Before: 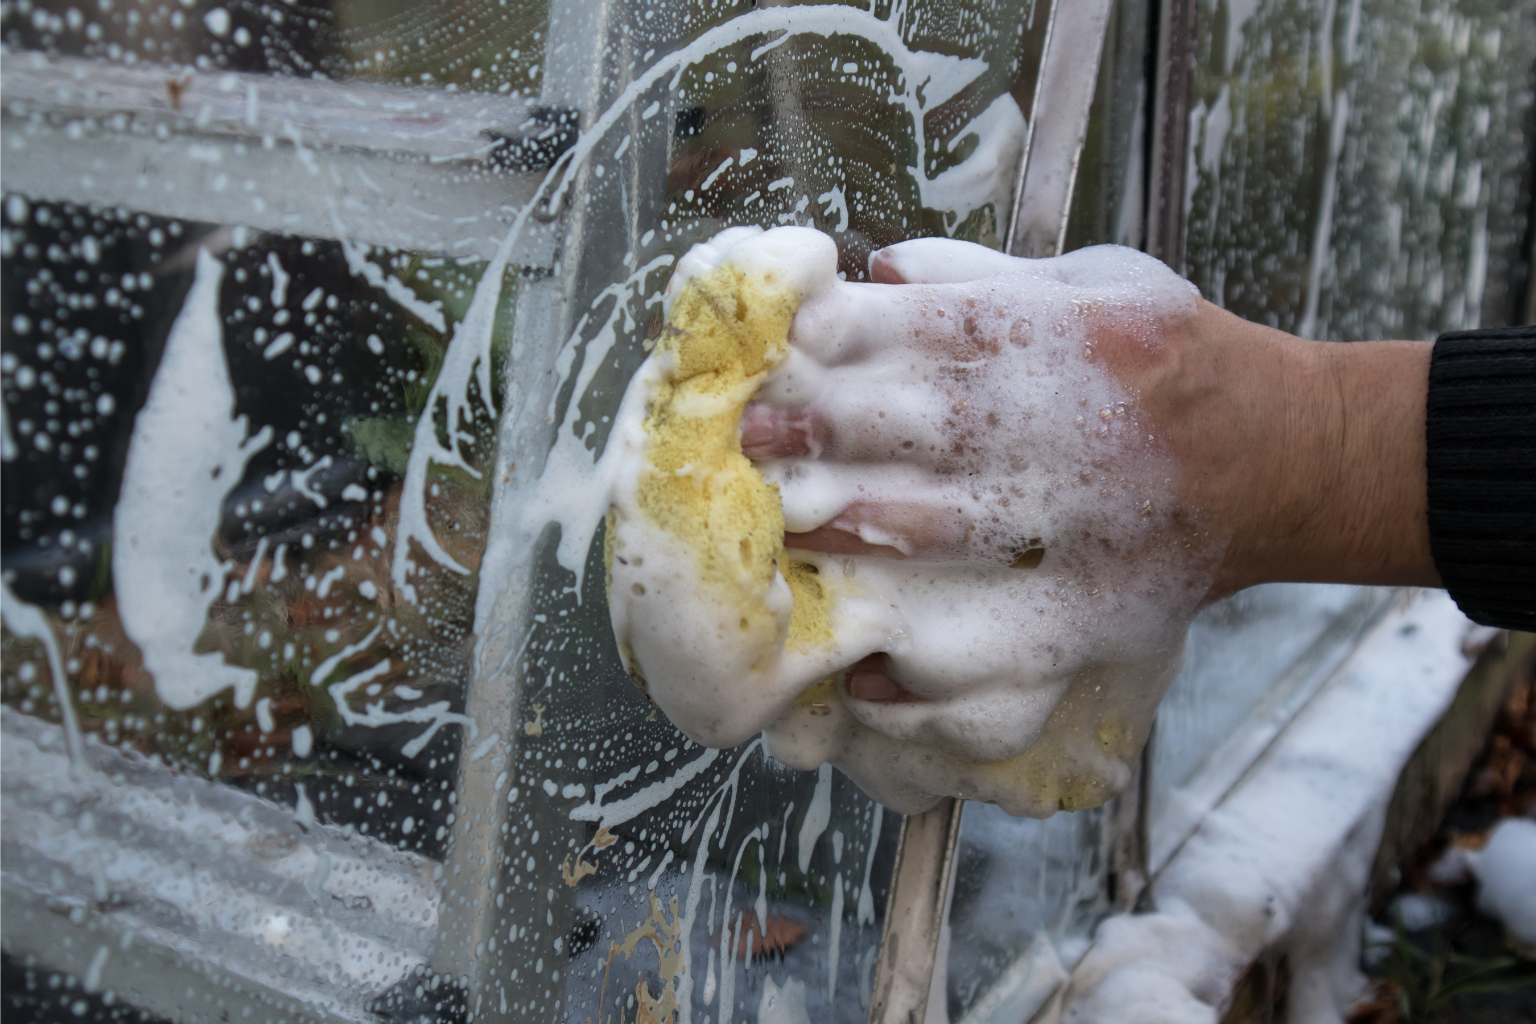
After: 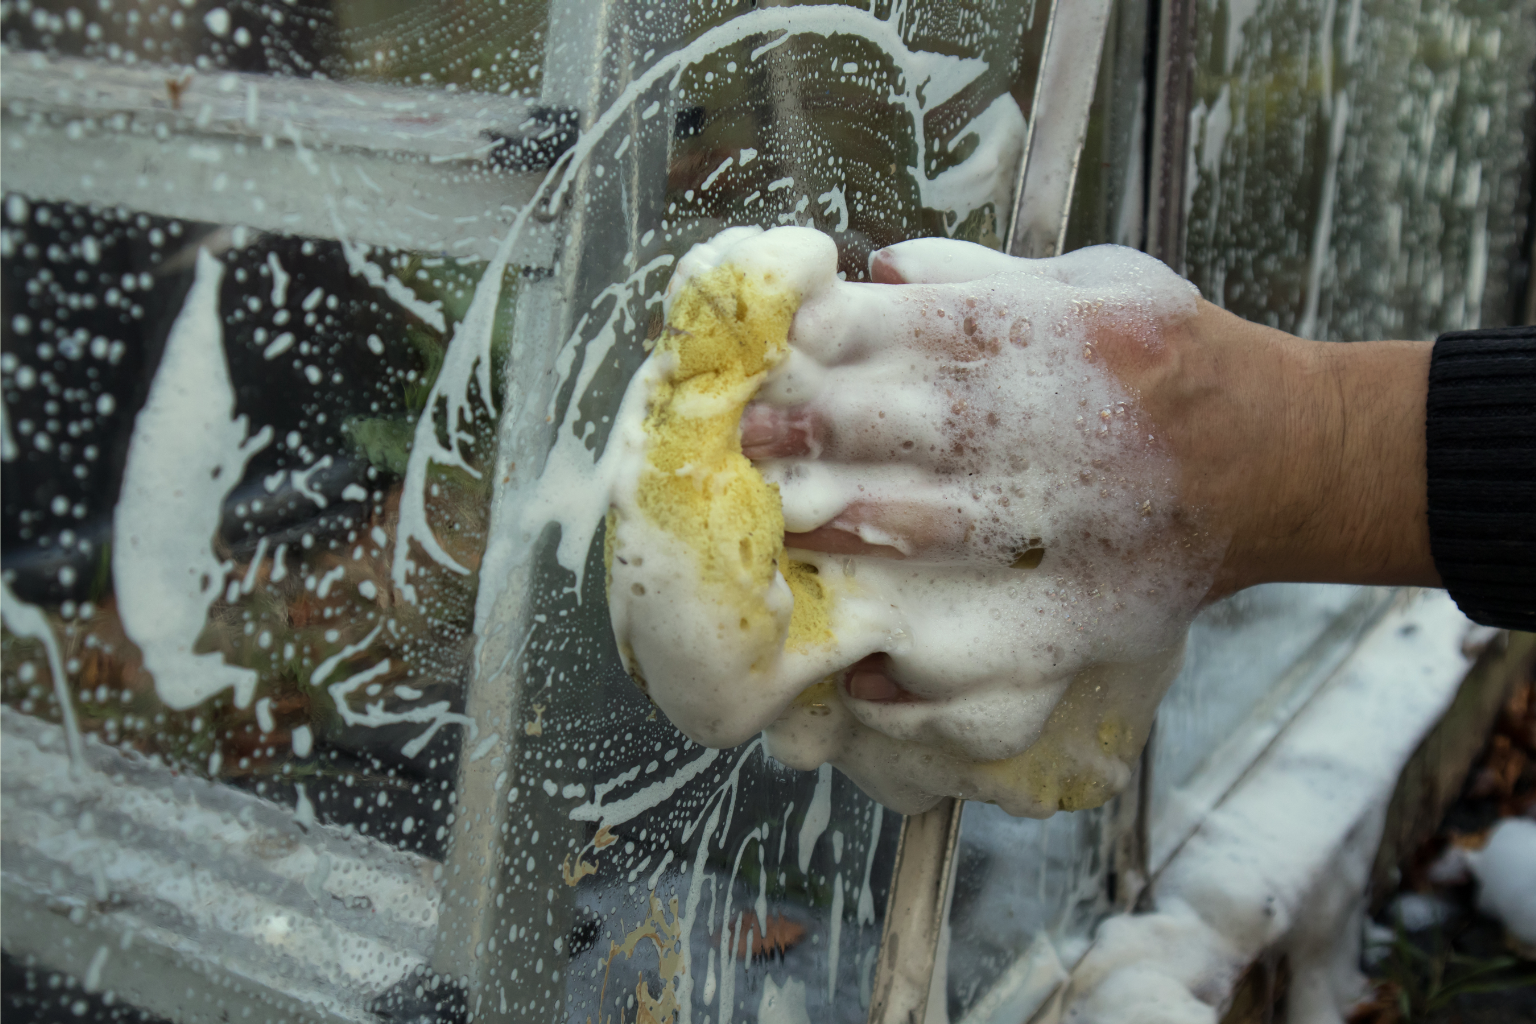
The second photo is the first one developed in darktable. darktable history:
color correction: highlights a* -5.89, highlights b* 10.9
